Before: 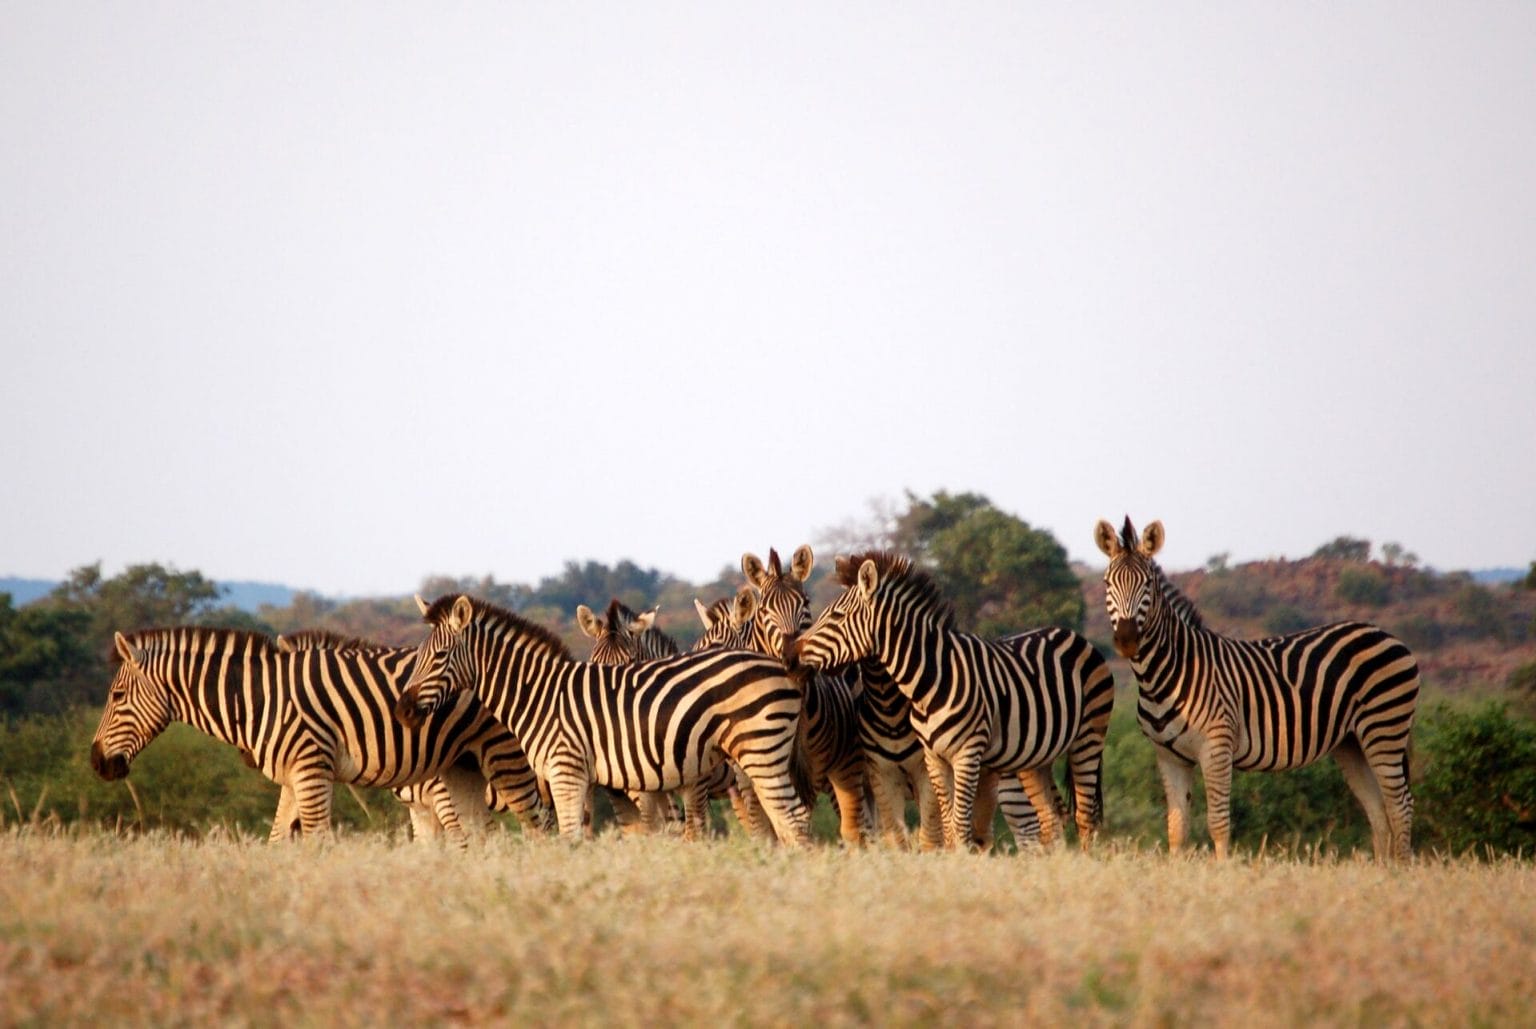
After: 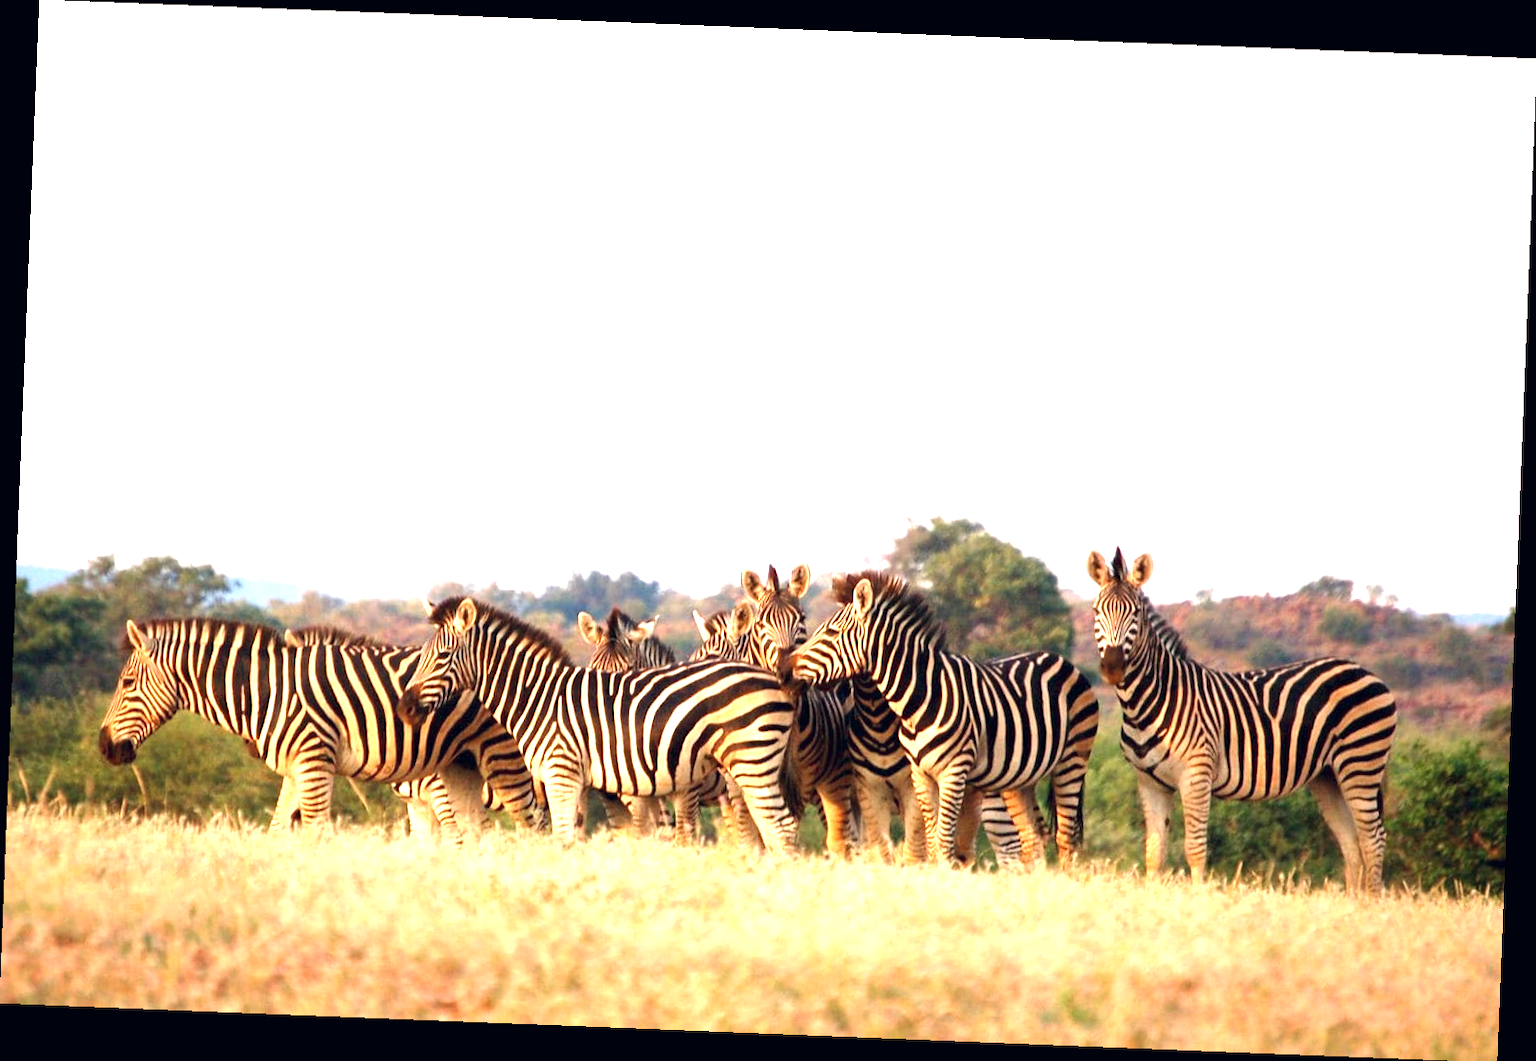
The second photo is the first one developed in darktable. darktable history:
rotate and perspective: rotation 2.27°, automatic cropping off
exposure: black level correction 0, exposure 1.45 EV, compensate exposure bias true, compensate highlight preservation false
color balance rgb: shadows lift › hue 87.51°, highlights gain › chroma 1.62%, highlights gain › hue 55.1°, global offset › chroma 0.06%, global offset › hue 253.66°, linear chroma grading › global chroma 0.5%
